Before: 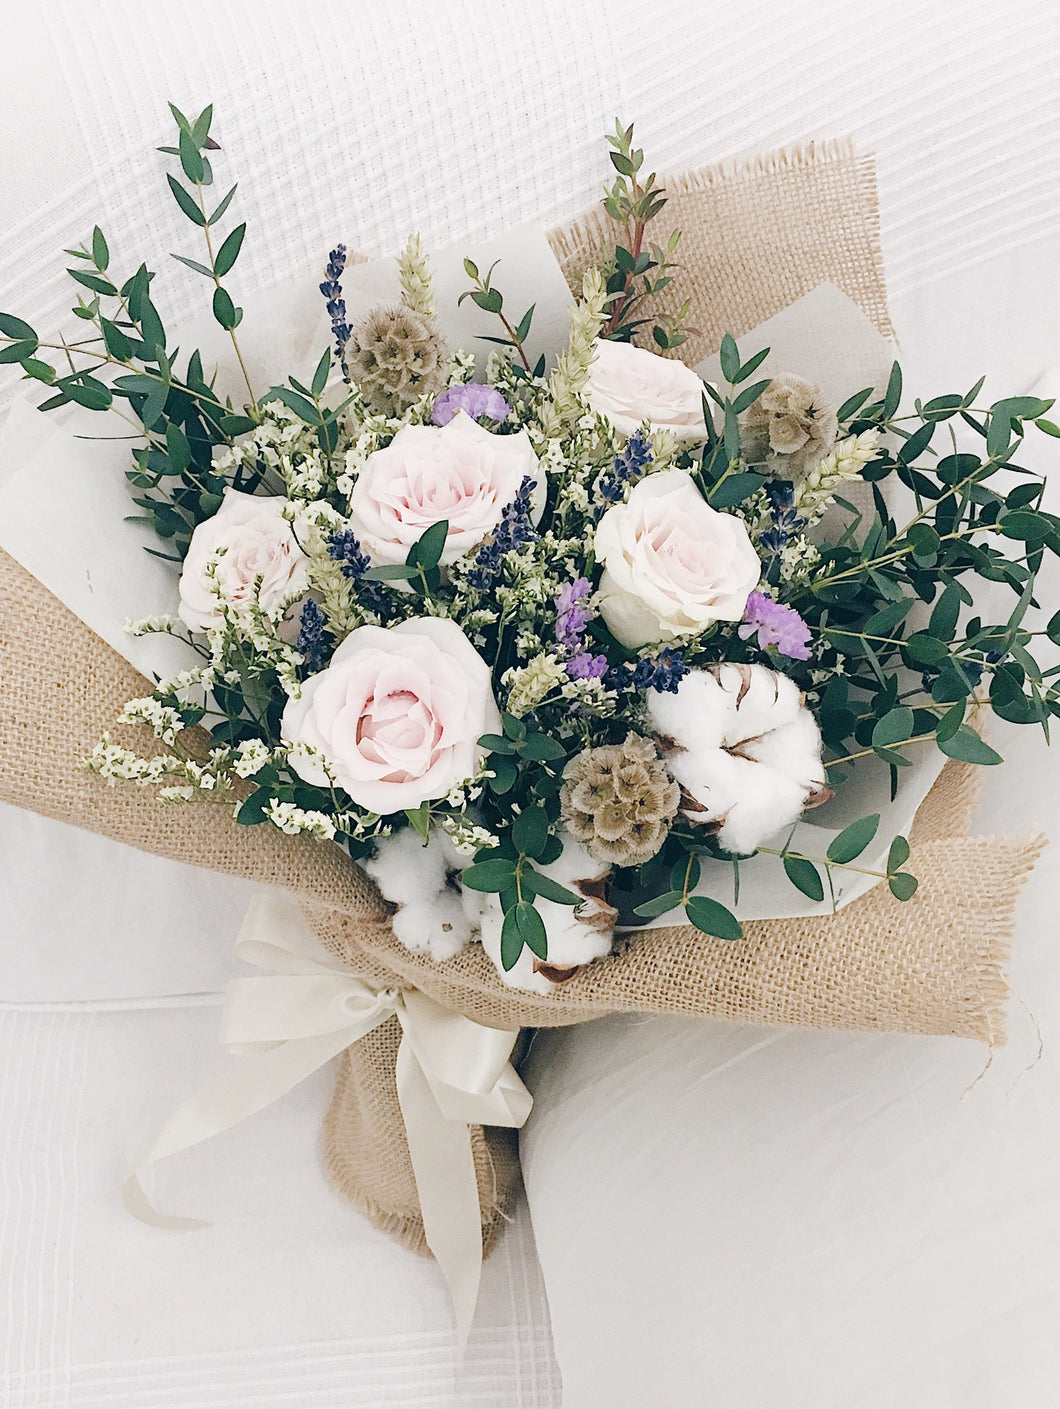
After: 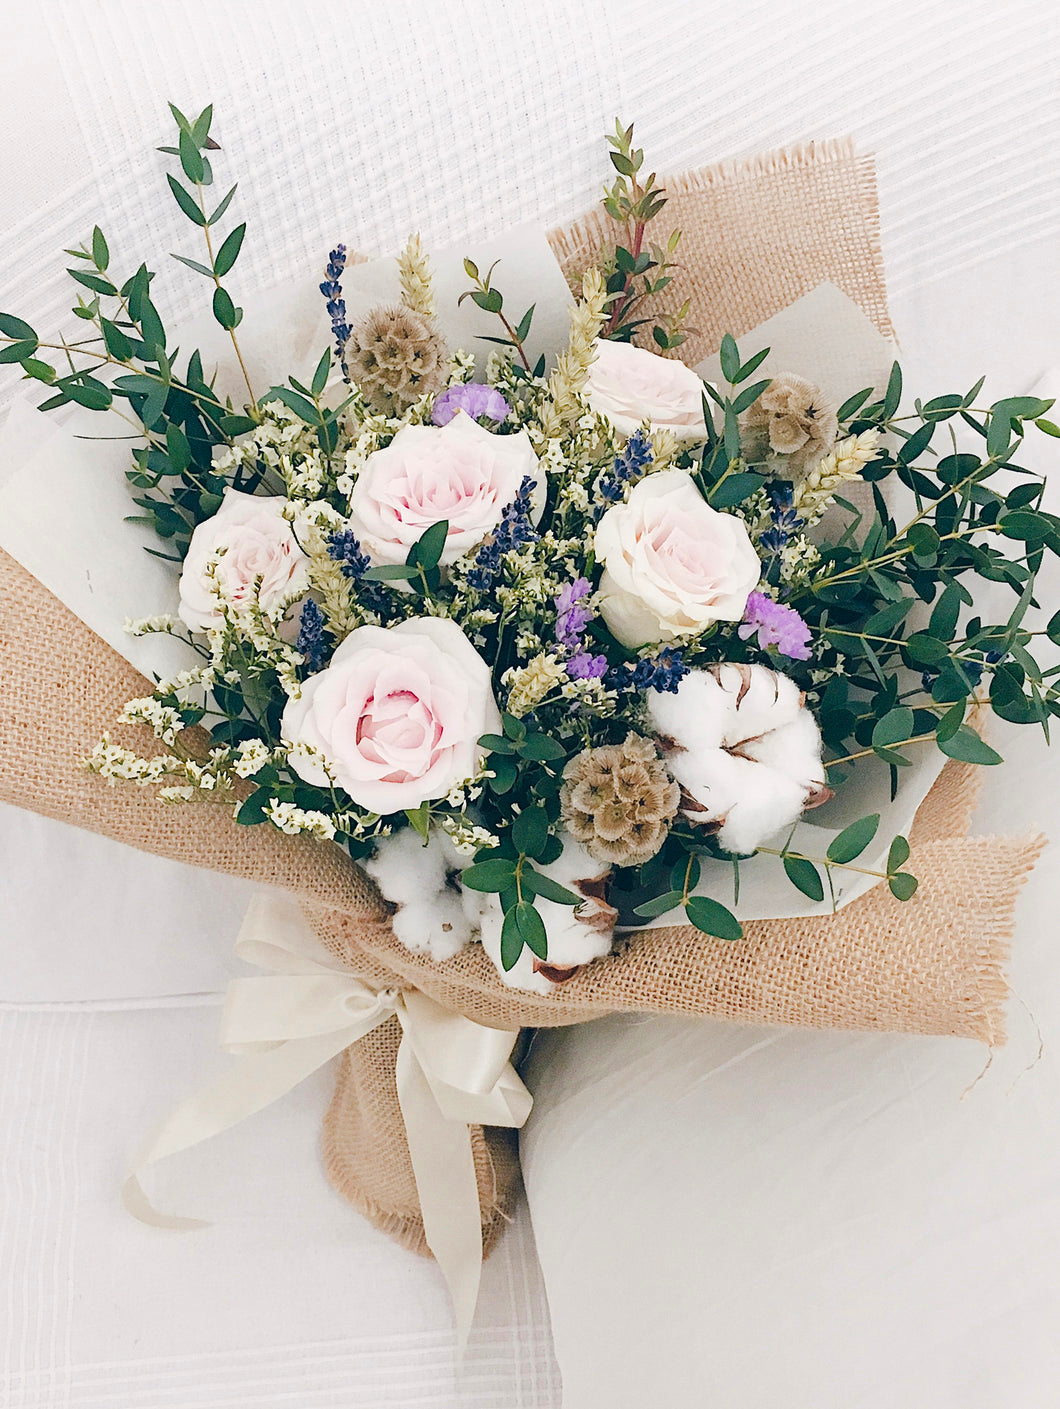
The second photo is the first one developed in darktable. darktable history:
color zones: curves: ch1 [(0.24, 0.634) (0.75, 0.5)]; ch2 [(0.253, 0.437) (0.745, 0.491)]
